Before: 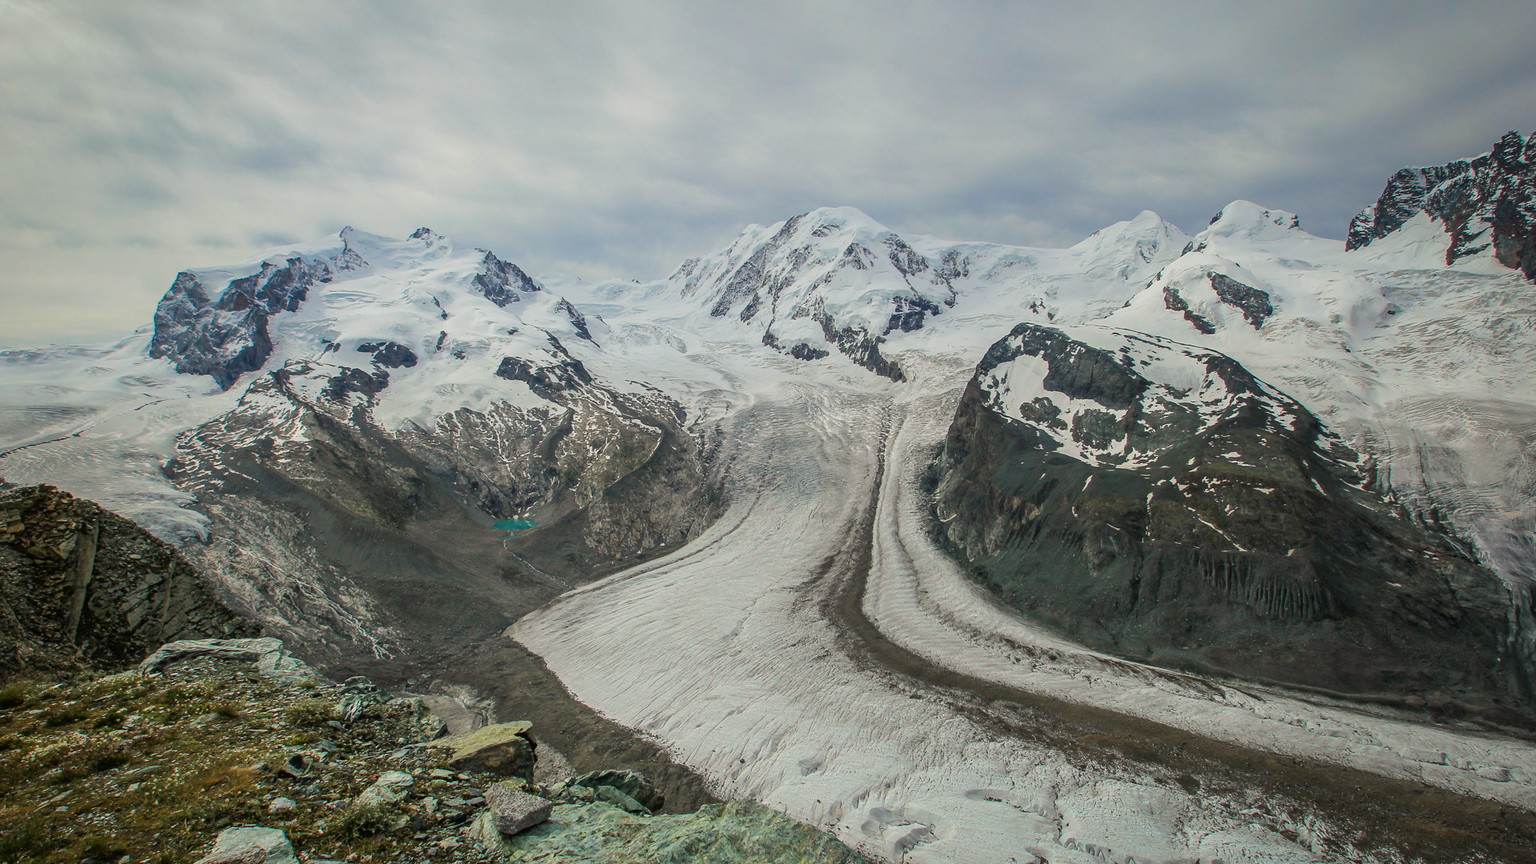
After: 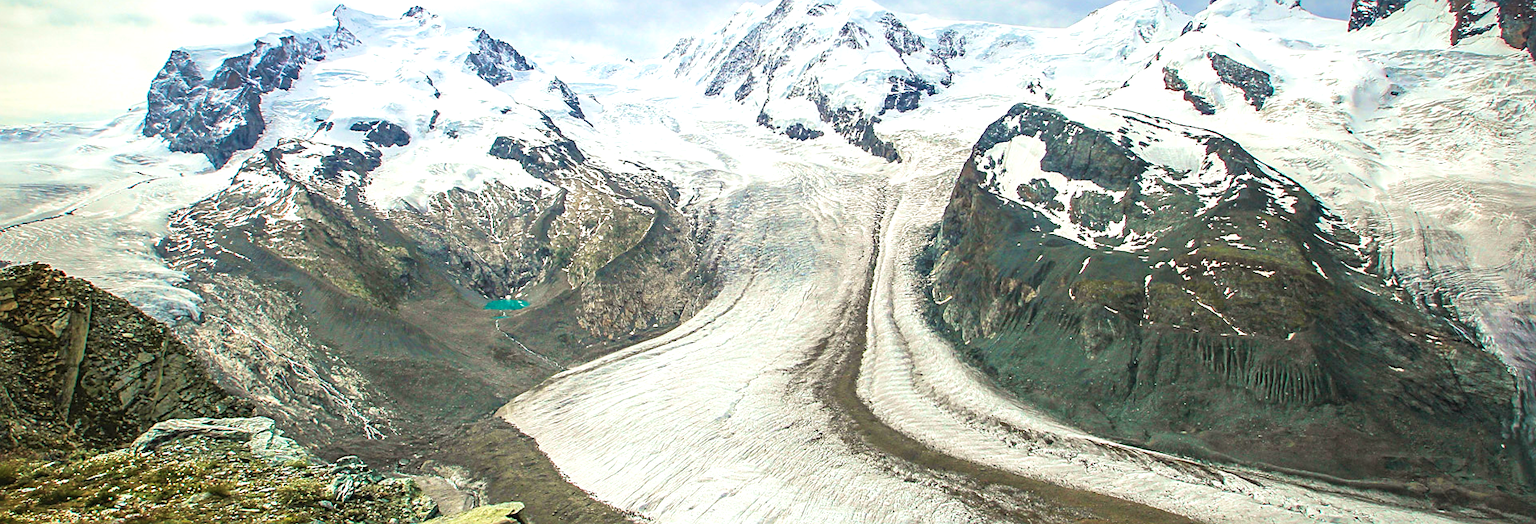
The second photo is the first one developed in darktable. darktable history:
velvia: strength 45%
exposure: black level correction -0.002, exposure 1.115 EV, compensate highlight preservation false
sharpen: on, module defaults
color calibration: illuminant same as pipeline (D50), x 0.346, y 0.359, temperature 5002.42 K
crop and rotate: top 25.357%, bottom 13.942%
rotate and perspective: rotation 0.192°, lens shift (horizontal) -0.015, crop left 0.005, crop right 0.996, crop top 0.006, crop bottom 0.99
